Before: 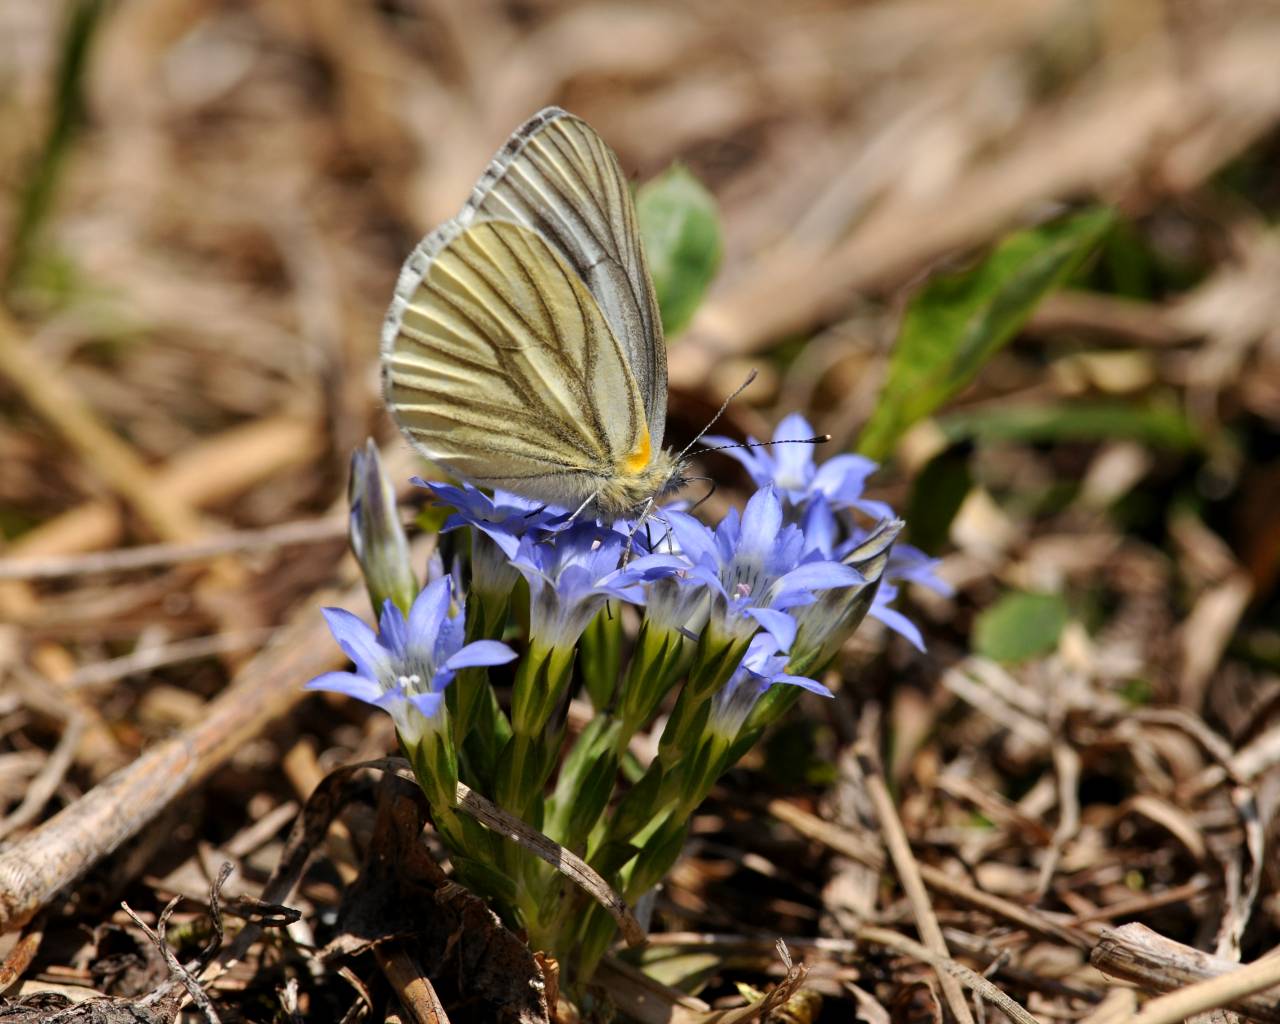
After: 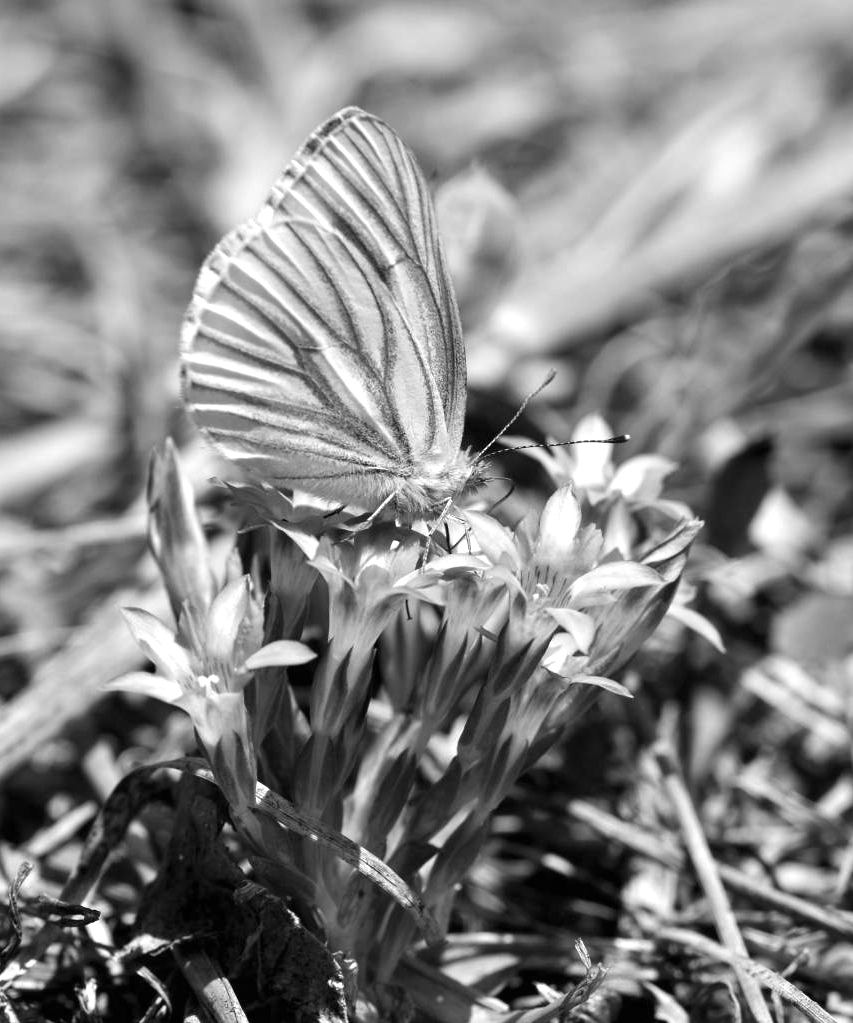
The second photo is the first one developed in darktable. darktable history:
crop and rotate: left 15.754%, right 17.579%
exposure: black level correction 0, exposure 0.9 EV, compensate highlight preservation false
monochrome: a 14.95, b -89.96
